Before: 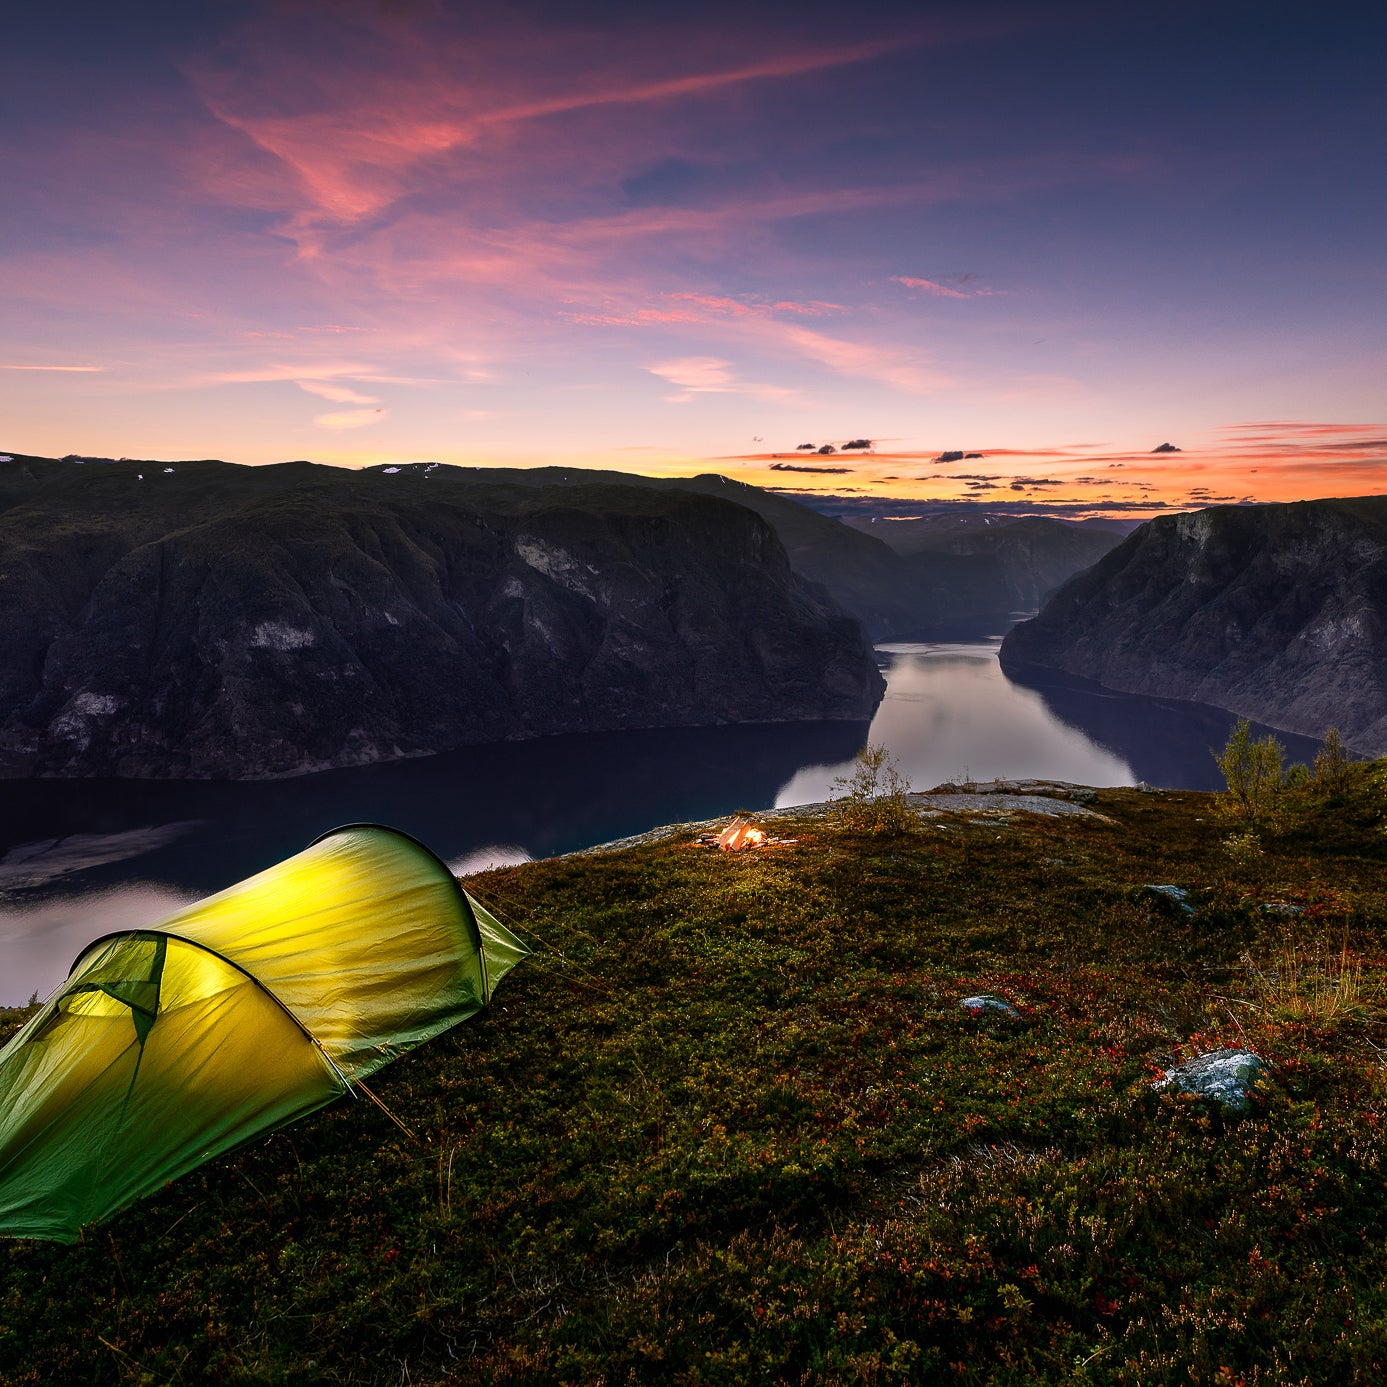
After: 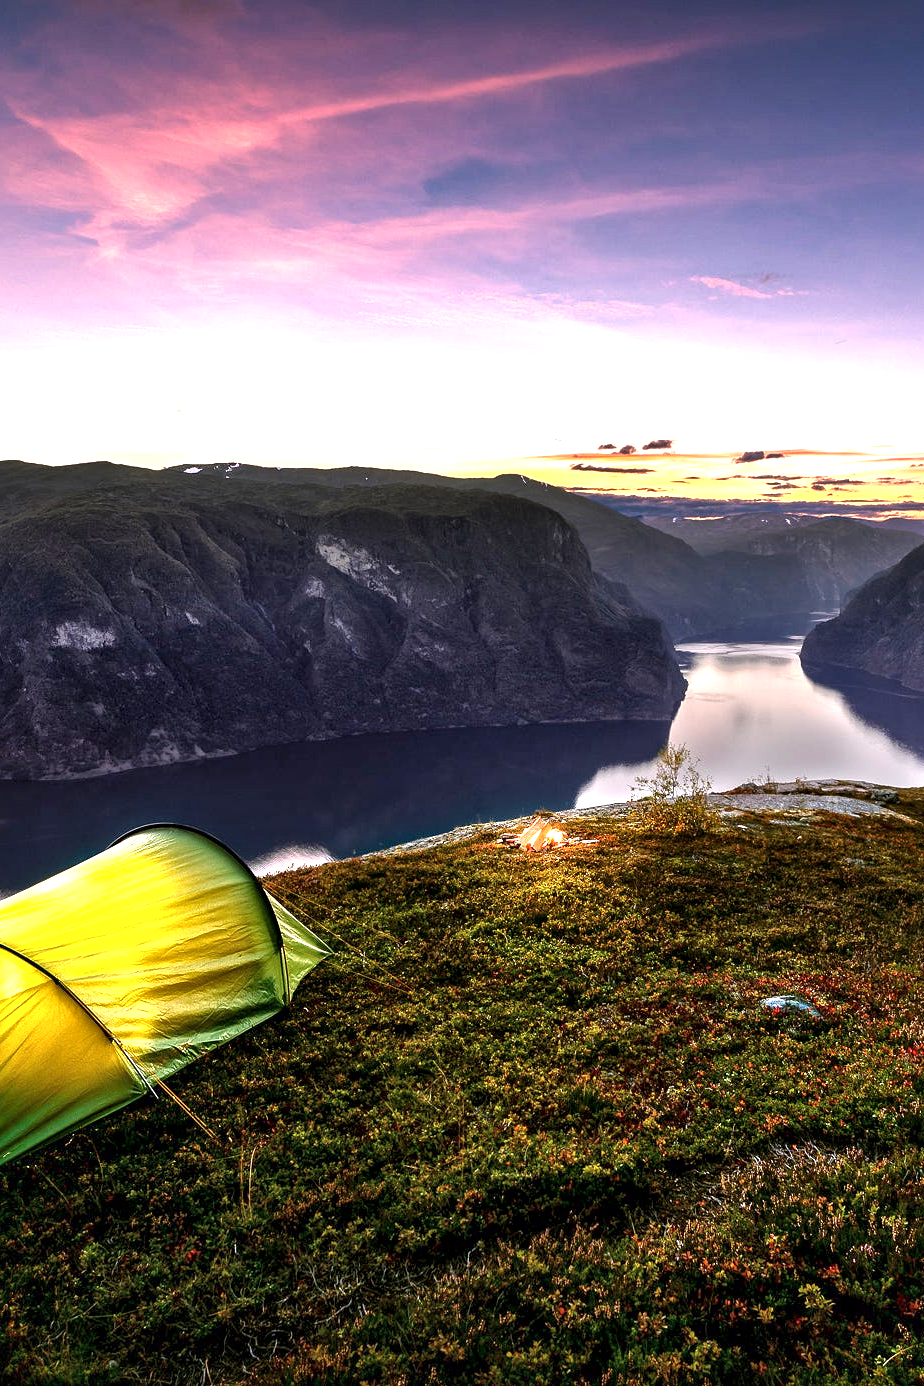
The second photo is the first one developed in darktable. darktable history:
local contrast: mode bilateral grid, contrast 50, coarseness 50, detail 150%, midtone range 0.2
crop and rotate: left 14.385%, right 18.948%
exposure: black level correction 0, exposure 1.3 EV, compensate highlight preservation false
